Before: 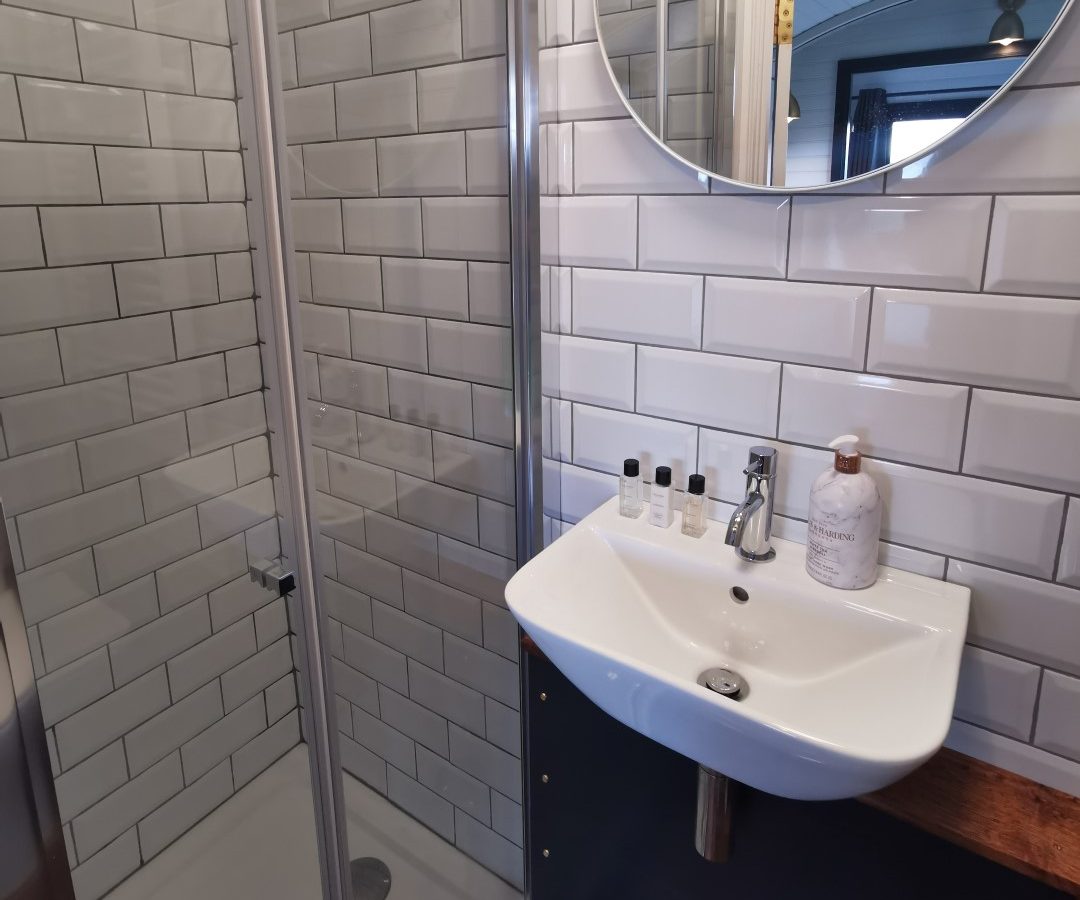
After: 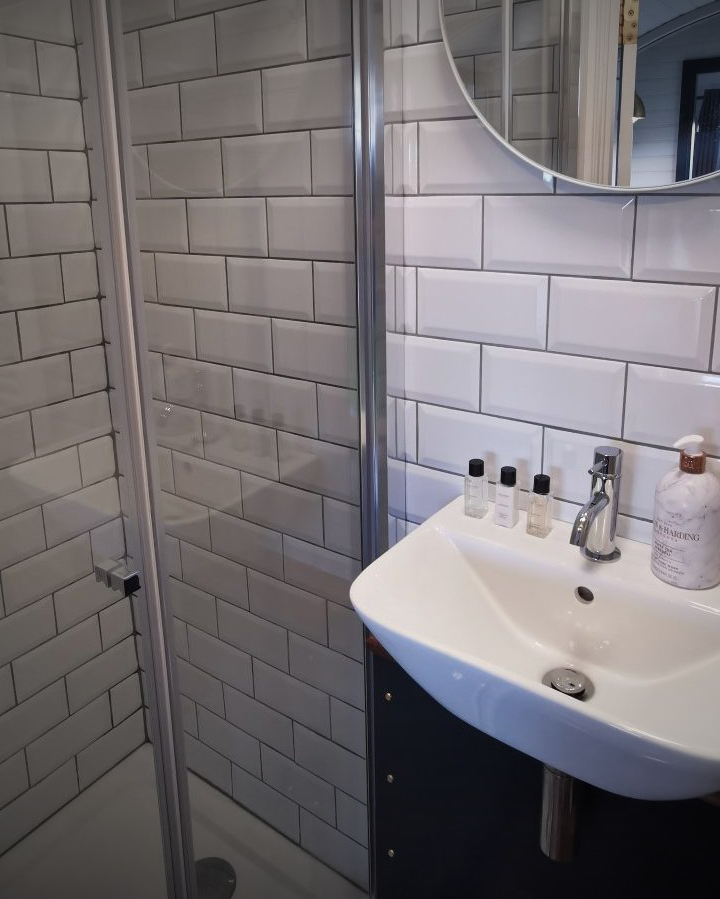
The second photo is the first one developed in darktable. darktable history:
vignetting: fall-off radius 101.26%, brightness -0.829, width/height ratio 1.344
crop and rotate: left 14.445%, right 18.883%
